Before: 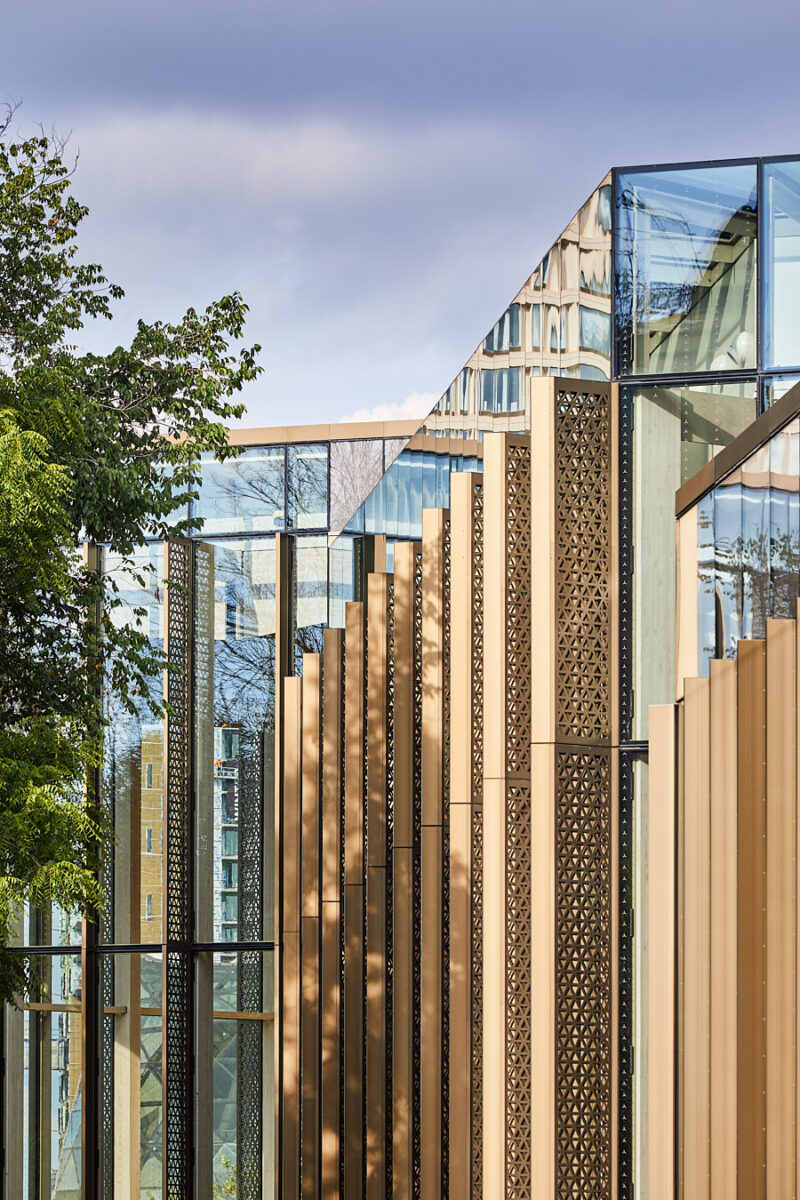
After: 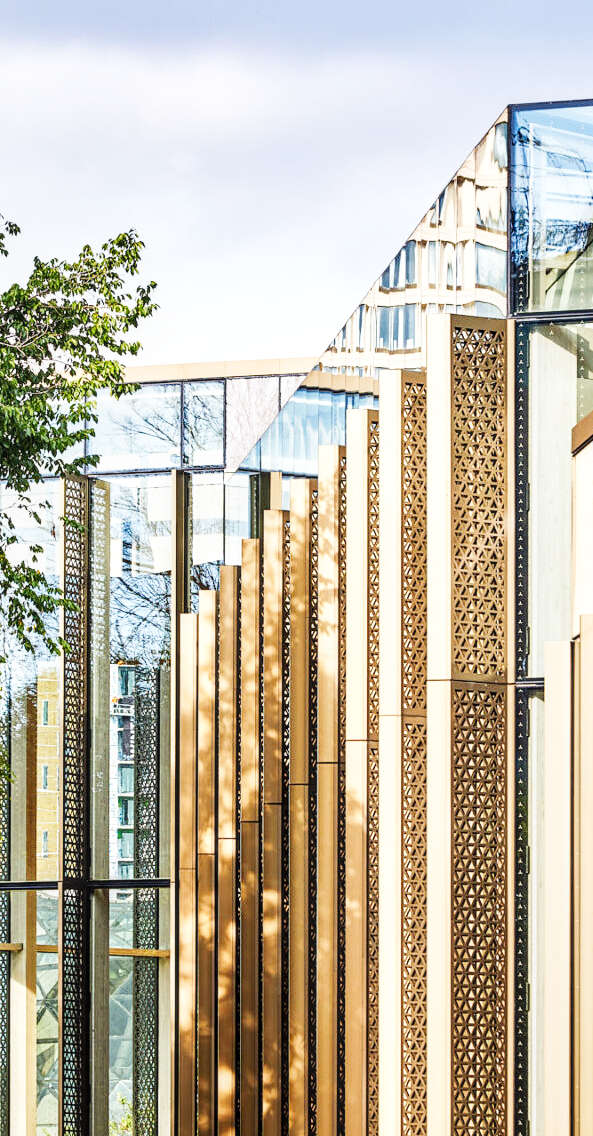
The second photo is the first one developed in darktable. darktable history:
crop and rotate: left 13.15%, top 5.251%, right 12.609%
local contrast: on, module defaults
base curve: curves: ch0 [(0, 0.003) (0.001, 0.002) (0.006, 0.004) (0.02, 0.022) (0.048, 0.086) (0.094, 0.234) (0.162, 0.431) (0.258, 0.629) (0.385, 0.8) (0.548, 0.918) (0.751, 0.988) (1, 1)], preserve colors none
